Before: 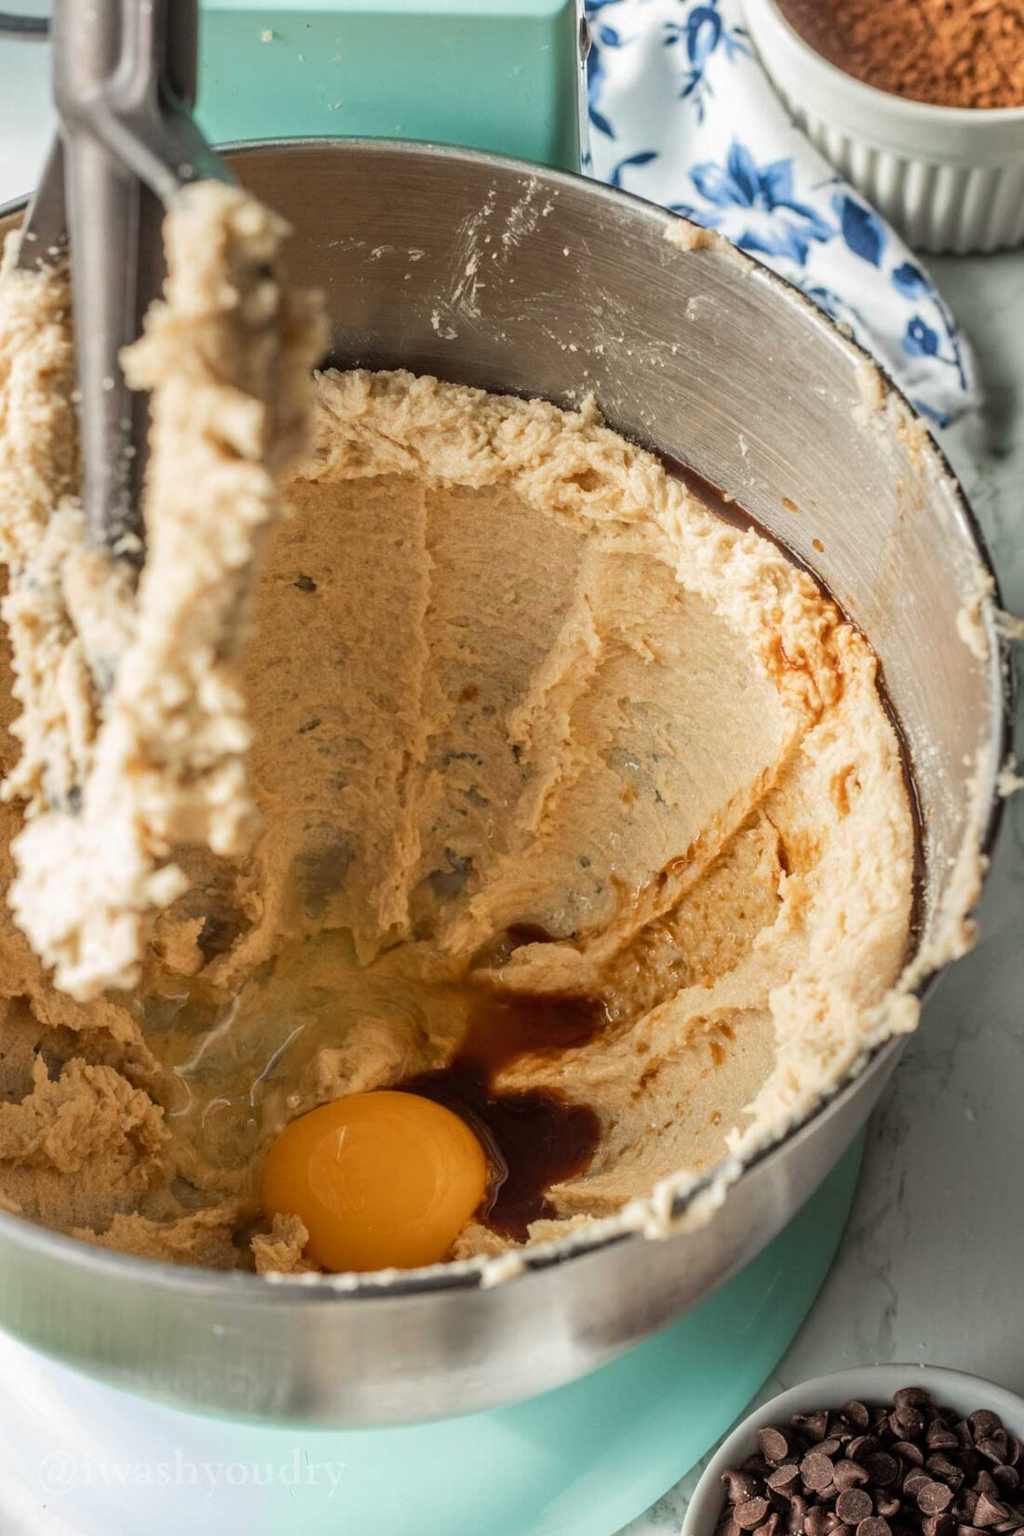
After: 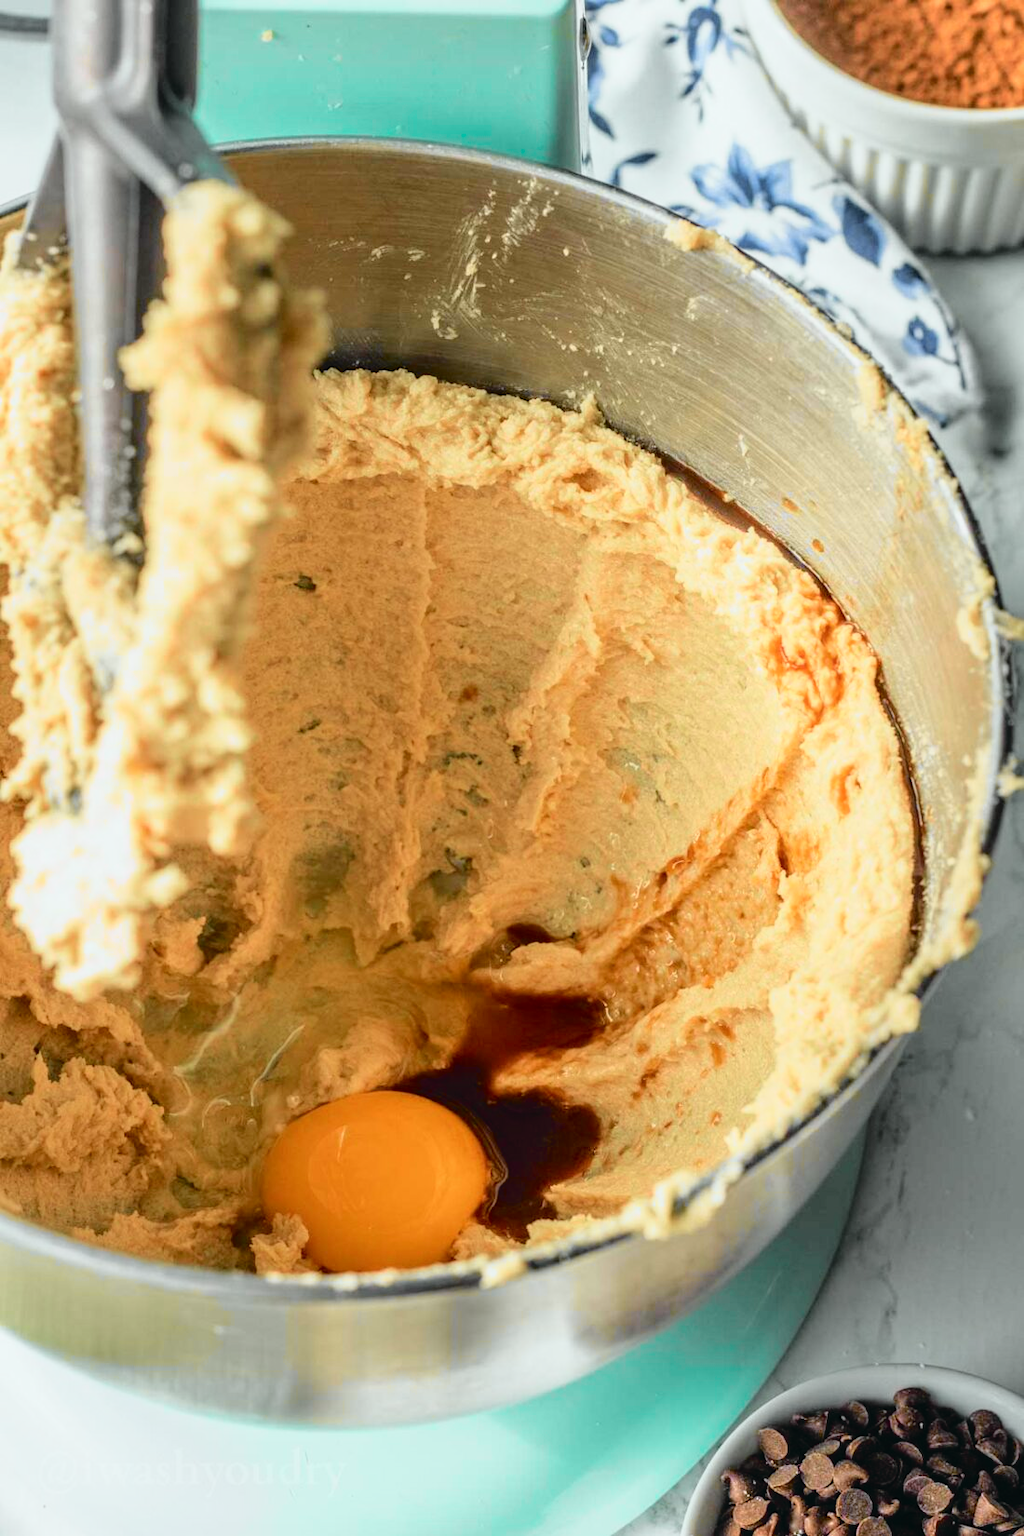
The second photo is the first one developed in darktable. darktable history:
tone curve: curves: ch0 [(0.001, 0.029) (0.084, 0.074) (0.162, 0.165) (0.304, 0.382) (0.466, 0.576) (0.654, 0.741) (0.848, 0.906) (0.984, 0.963)]; ch1 [(0, 0) (0.34, 0.235) (0.46, 0.46) (0.515, 0.502) (0.553, 0.567) (0.764, 0.815) (1, 1)]; ch2 [(0, 0) (0.44, 0.458) (0.479, 0.492) (0.524, 0.507) (0.547, 0.579) (0.673, 0.712) (1, 1)], color space Lab, independent channels, preserve colors none
